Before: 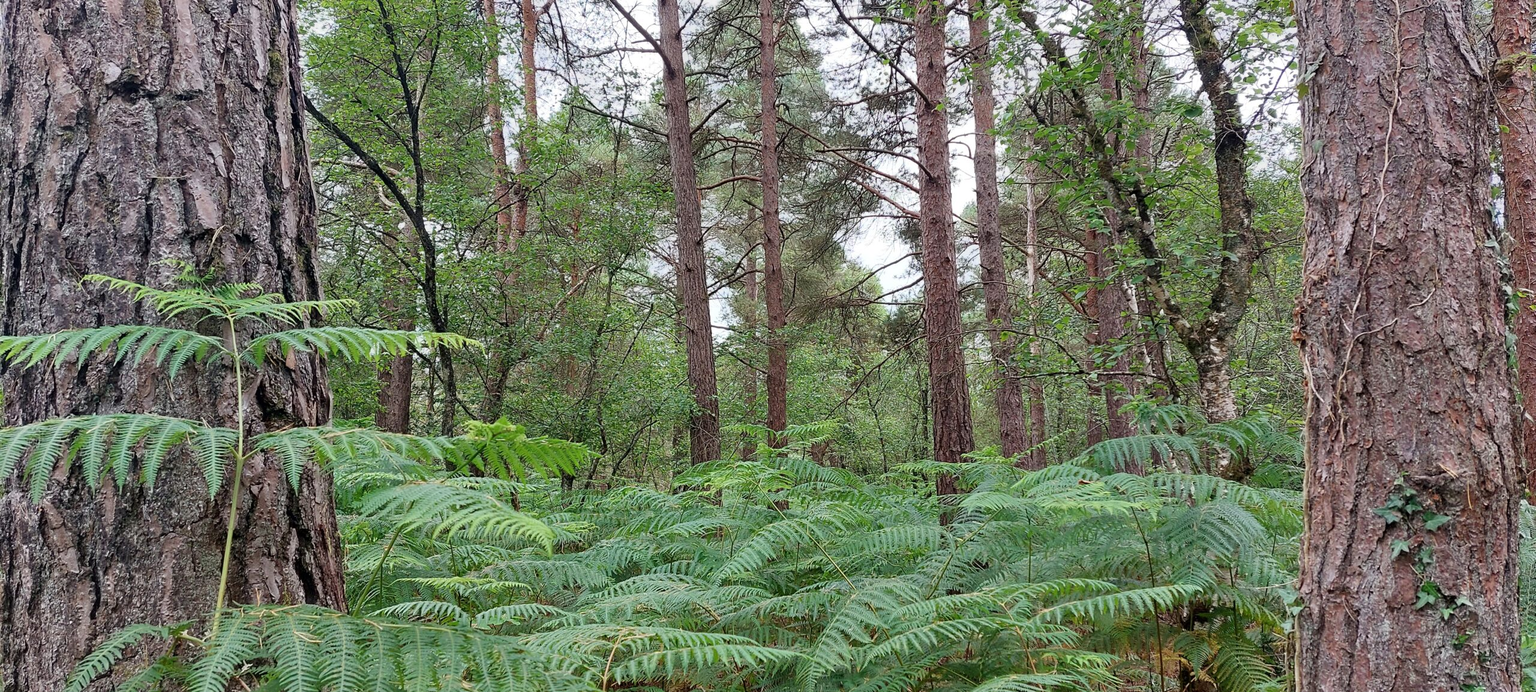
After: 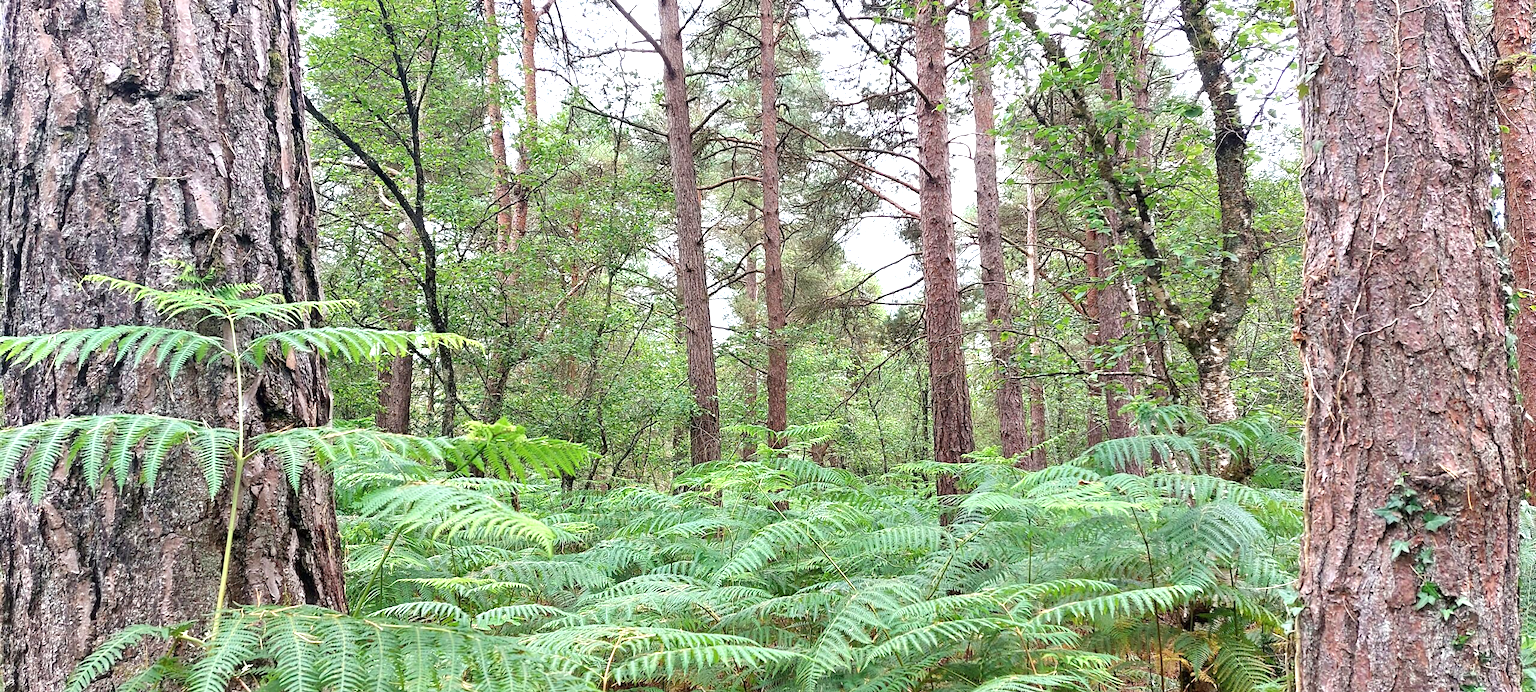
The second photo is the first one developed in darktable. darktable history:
exposure: black level correction 0, exposure 1.014 EV, compensate exposure bias true, compensate highlight preservation false
